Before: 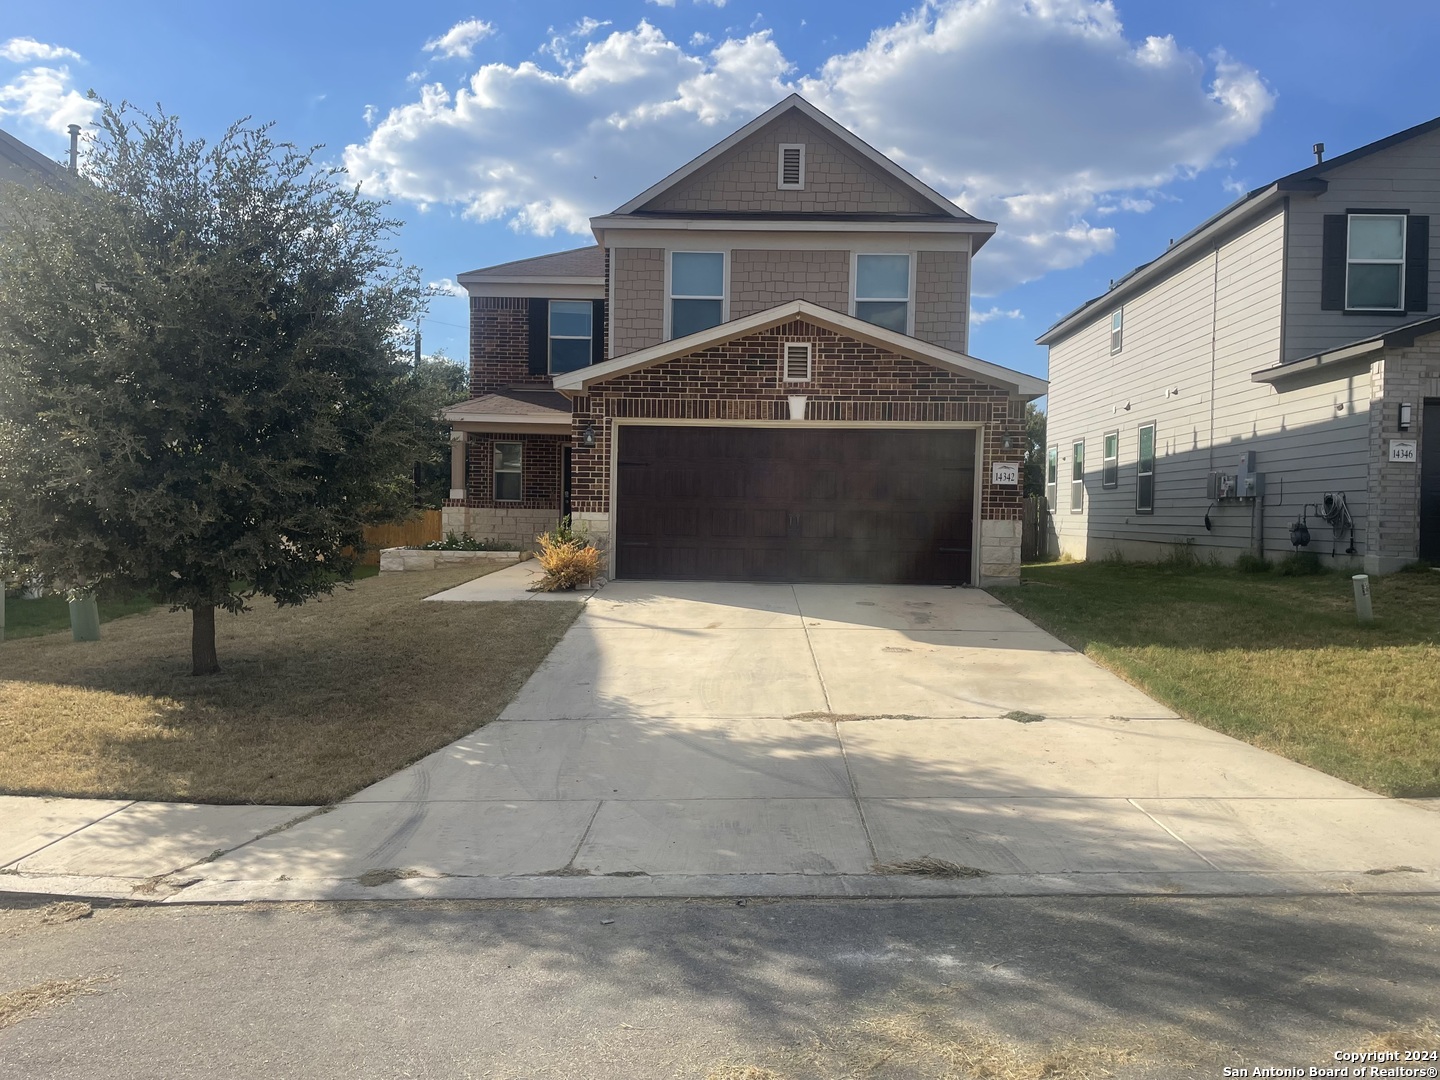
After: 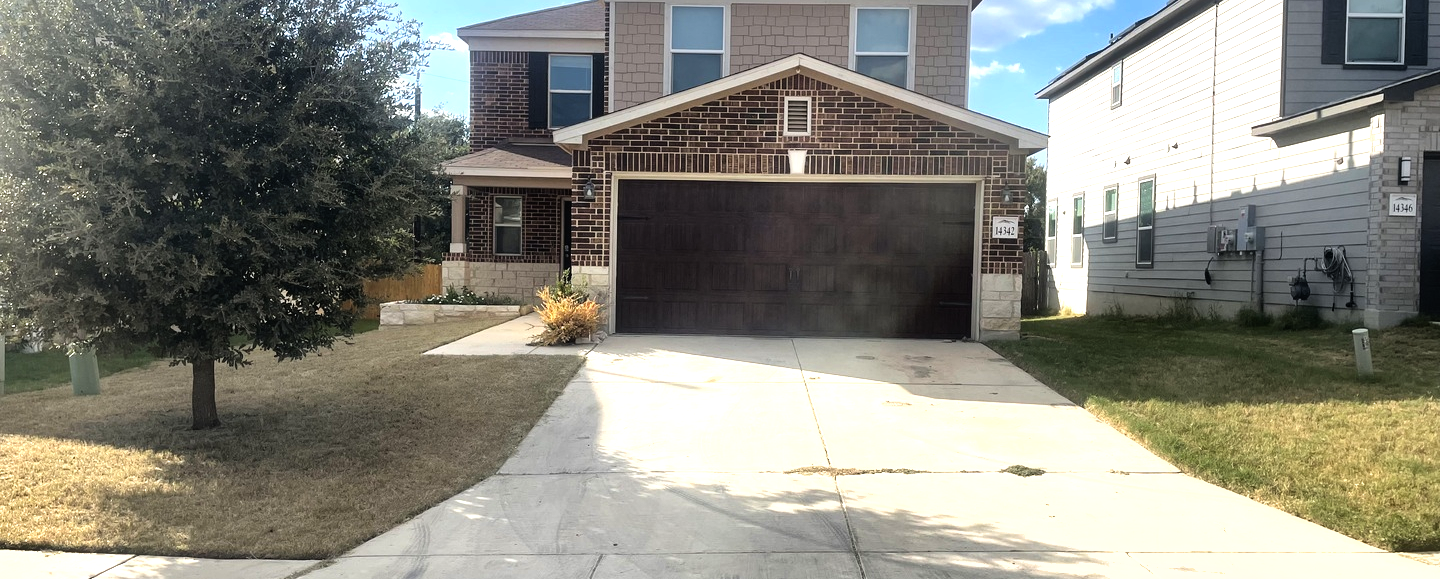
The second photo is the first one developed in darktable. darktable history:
exposure: compensate highlight preservation false
shadows and highlights: low approximation 0.01, soften with gaussian
tone equalizer: -8 EV -1.06 EV, -7 EV -1.05 EV, -6 EV -0.888 EV, -5 EV -0.573 EV, -3 EV 0.551 EV, -2 EV 0.87 EV, -1 EV 0.993 EV, +0 EV 1.06 EV
crop and rotate: top 22.941%, bottom 23.403%
